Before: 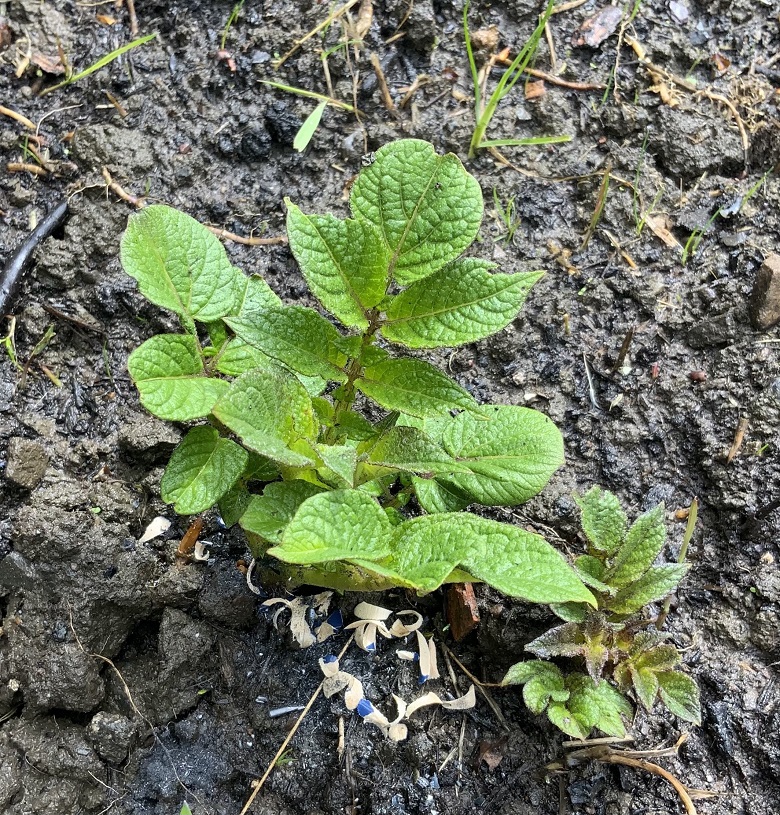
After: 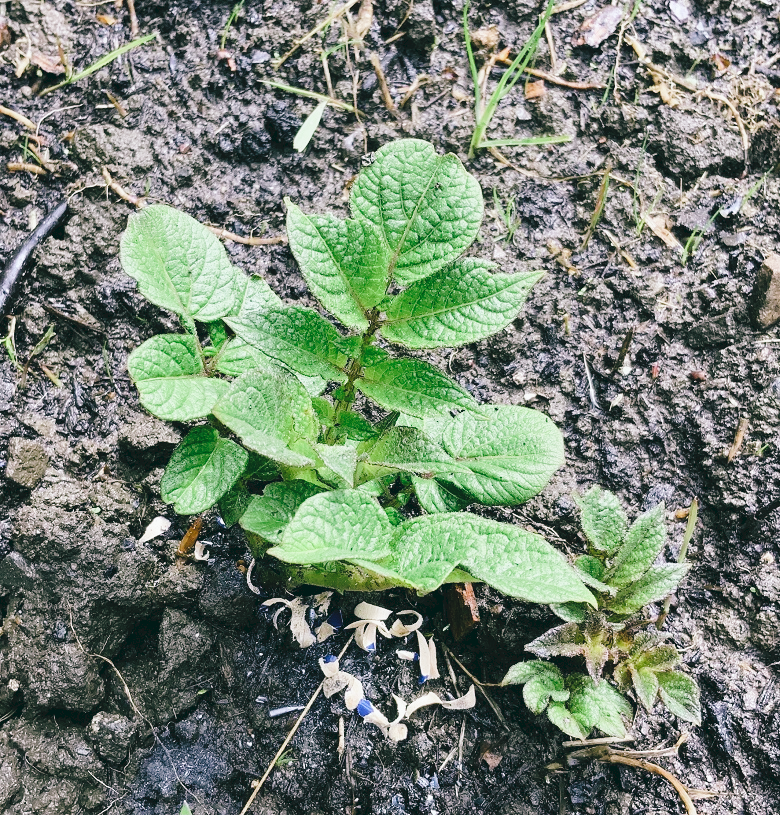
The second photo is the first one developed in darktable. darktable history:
tone curve: curves: ch0 [(0, 0) (0.003, 0.072) (0.011, 0.073) (0.025, 0.072) (0.044, 0.076) (0.069, 0.089) (0.1, 0.103) (0.136, 0.123) (0.177, 0.158) (0.224, 0.21) (0.277, 0.275) (0.335, 0.372) (0.399, 0.463) (0.468, 0.556) (0.543, 0.633) (0.623, 0.712) (0.709, 0.795) (0.801, 0.869) (0.898, 0.942) (1, 1)], preserve colors none
color look up table: target L [91.12, 91.92, 90.42, 91.49, 88.13, 83.73, 74.55, 66.47, 62.88, 59.35, 45.97, 24.75, 200.09, 77.04, 67.91, 68.16, 63.95, 53.23, 55.35, 48.51, 48.42, 43.69, 43.91, 38.92, 33, 26.82, 16.76, 15.87, 94.98, 76.98, 77.4, 70.61, 65.66, 54.8, 51.01, 48.81, 38.44, 39.08, 36.74, 35.69, 17.89, 11.99, 3.413, 95.25, 85.86, 77.15, 59.49, 51.07, 39.92], target a [-4.637, -31.21, -32.04, -27.97, -57.63, -18.9, -11.44, -25.62, -60.1, -32.06, -40.02, -24.08, 0, 9.117, 36.79, 29.02, 3.519, 52.72, 28.66, 72.64, 49.33, 1.658, 22.17, 14.86, 43.7, 25.24, 25.01, -5.512, 3.659, 31.63, 12.81, 24.12, 56.34, 71.96, 78.61, 25.44, 23.55, 38.26, 51.17, 56.79, 7.682, 39.91, -9.416, -7.355, -22.51, -8.67, -17.8, -8.944, -19.85], target b [14.41, 38.85, 20.13, 8.83, 30.3, 8.11, 5.165, 26.17, 38.98, 7.343, 33.54, 18.36, 0, 70.98, 27.07, 57.23, 57.49, 19.6, 34.43, 30.31, 50.29, 20.31, 42.63, 6.59, 14.85, 38.12, 5.412, 9.516, -5.024, -12.8, -7.97, -38.77, -29.63, -56.77, -34.8, -25.69, -80.81, -53.16, -15.17, -78.65, -29.23, -51.81, -6.516, -6.066, -13.54, -31.92, -19.9, -52.64, -8.391], num patches 49
